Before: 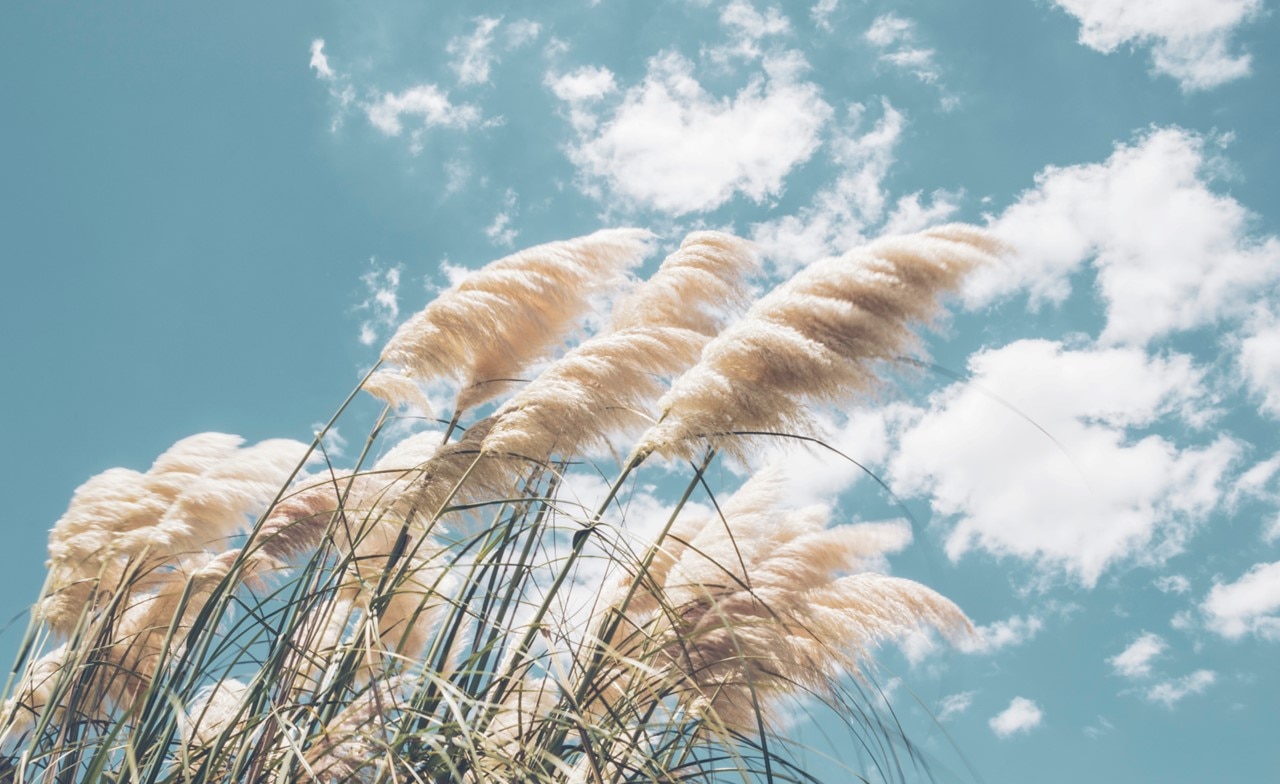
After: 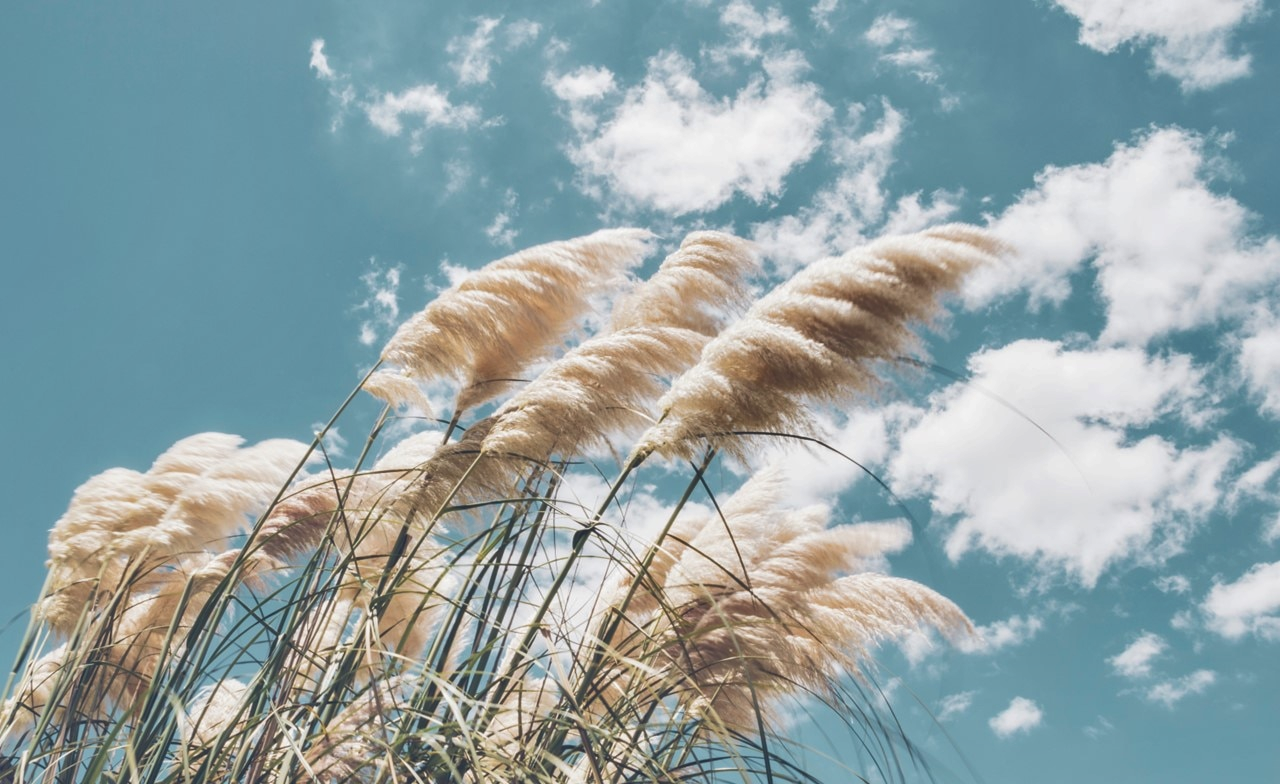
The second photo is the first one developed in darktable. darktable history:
levels: levels [0.016, 0.5, 0.996]
shadows and highlights: shadows 43.71, white point adjustment -1.46, soften with gaussian
